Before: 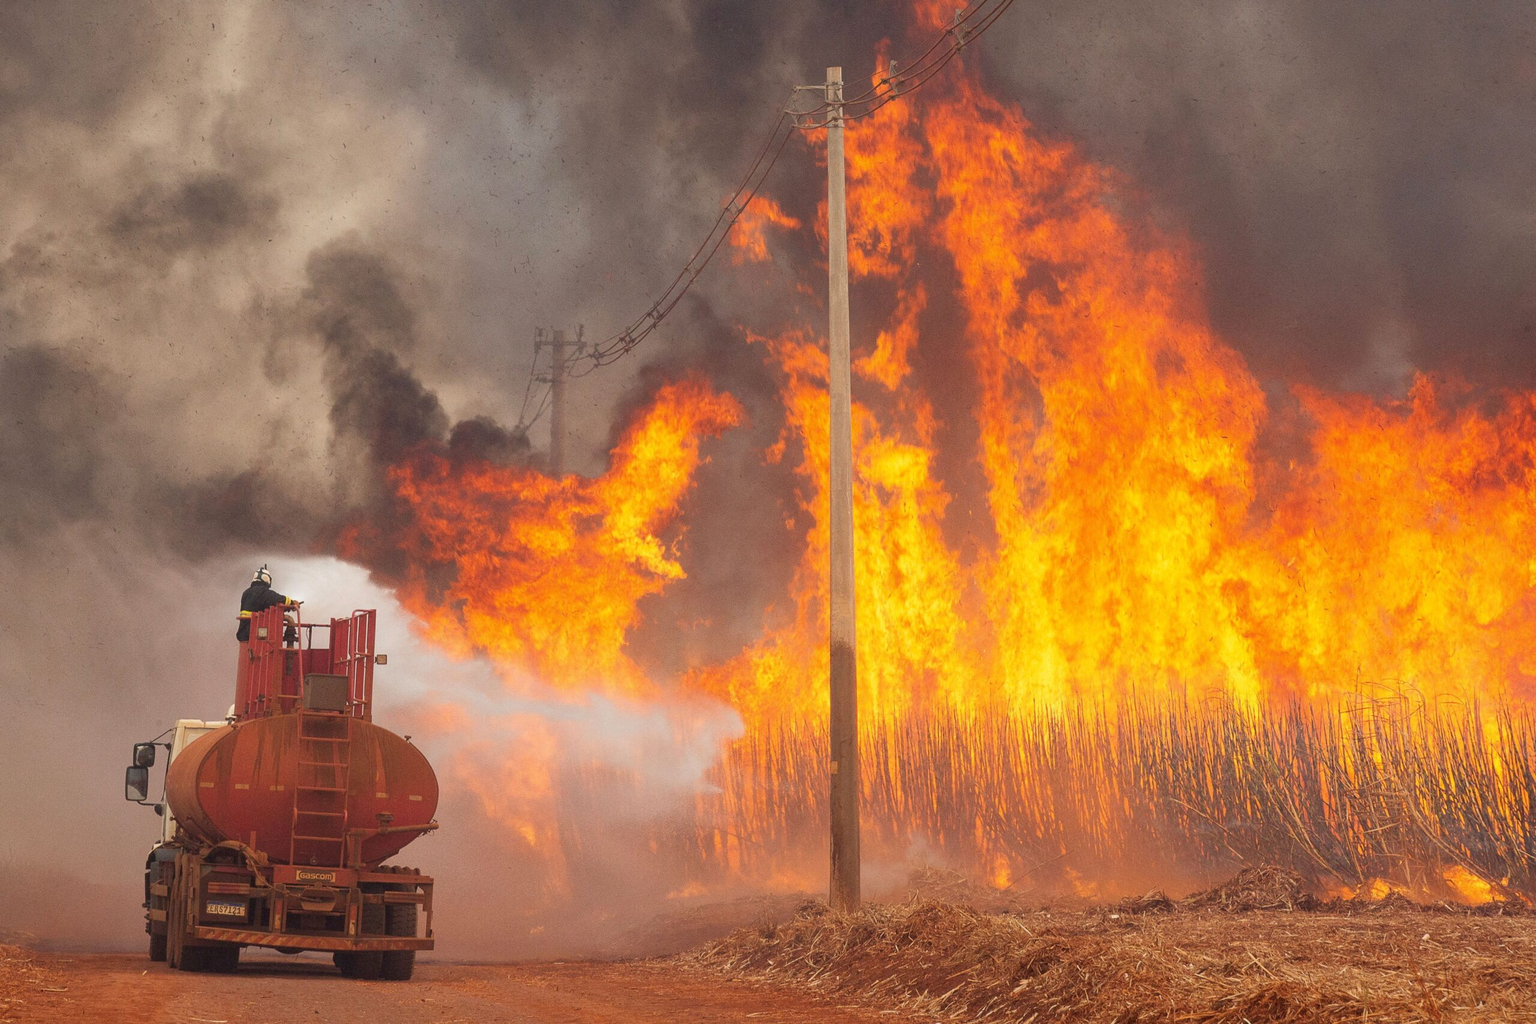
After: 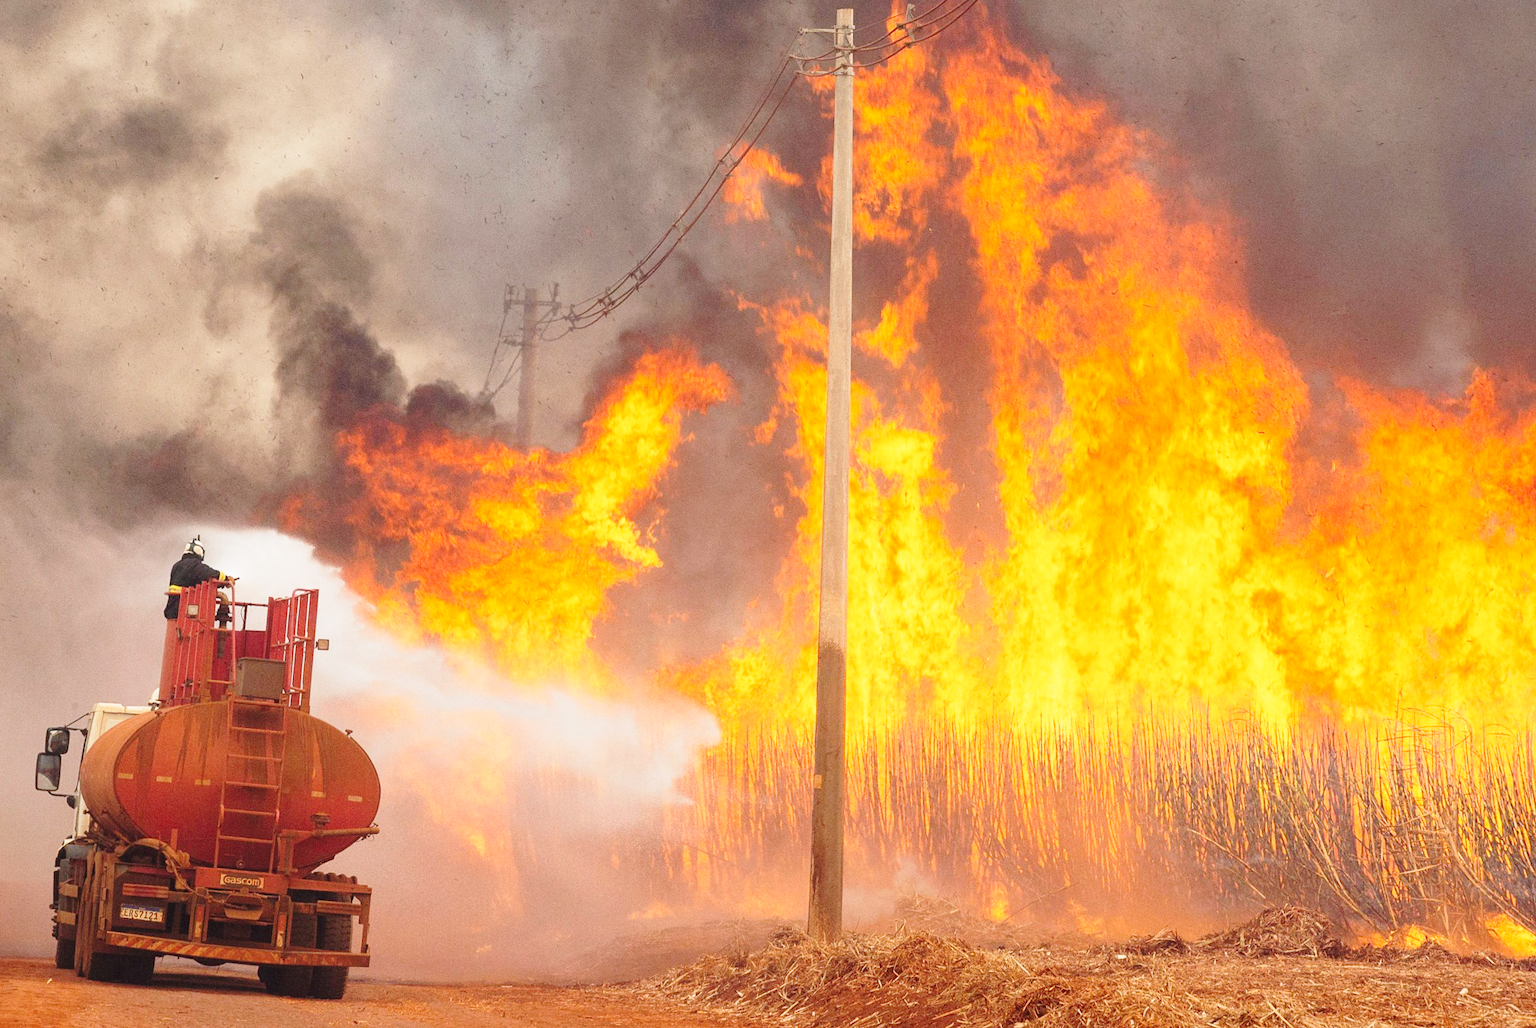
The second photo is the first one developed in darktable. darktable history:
base curve: curves: ch0 [(0, 0) (0.028, 0.03) (0.121, 0.232) (0.46, 0.748) (0.859, 0.968) (1, 1)], preserve colors none
crop and rotate: angle -2.03°, left 3.137%, top 3.745%, right 1.456%, bottom 0.448%
